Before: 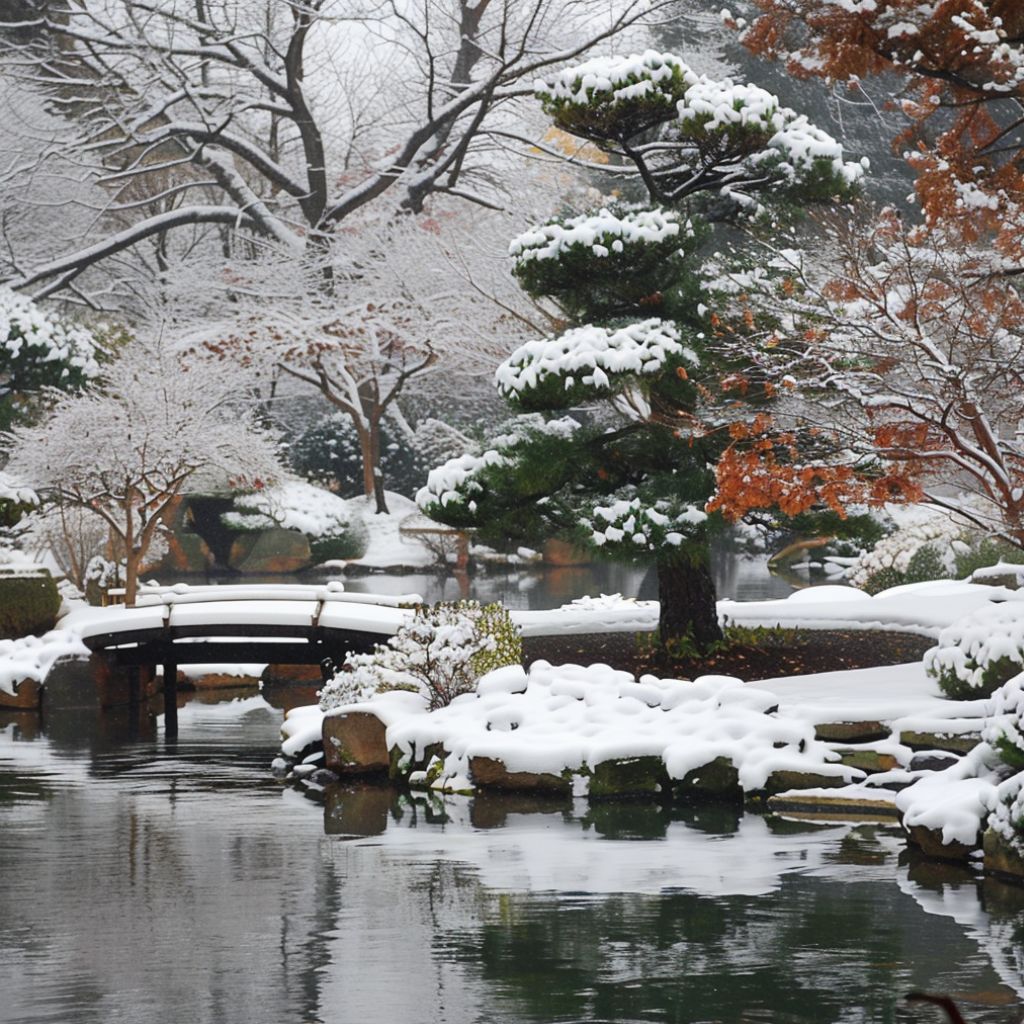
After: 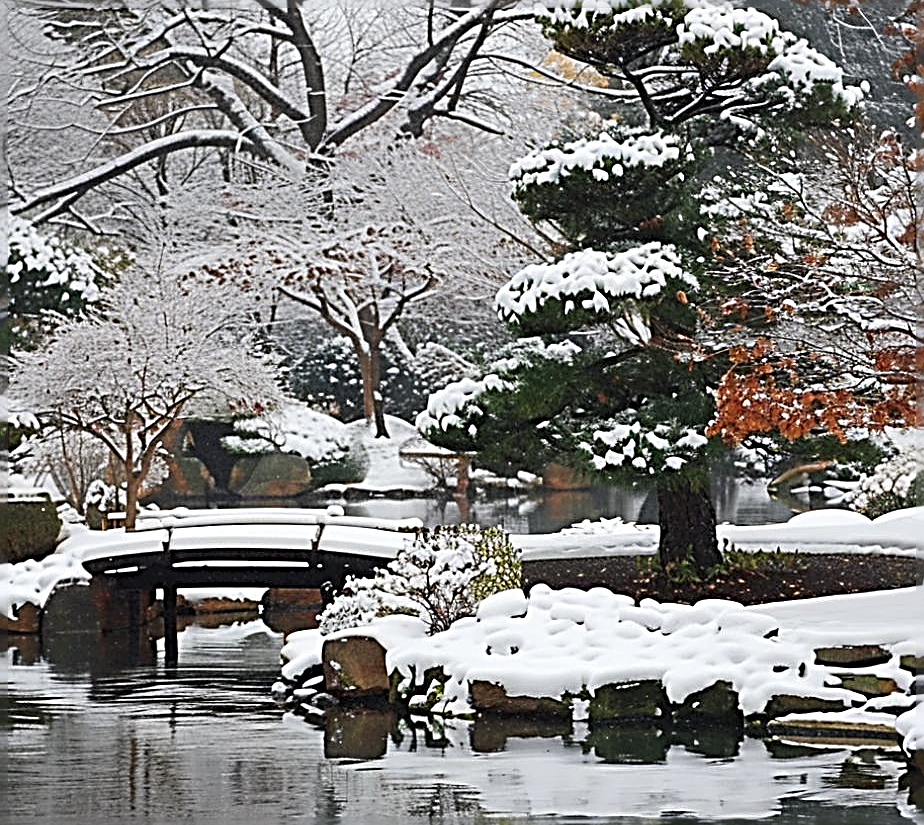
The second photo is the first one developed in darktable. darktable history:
sharpen: radius 3.158, amount 1.731
crop: top 7.49%, right 9.717%, bottom 11.943%
